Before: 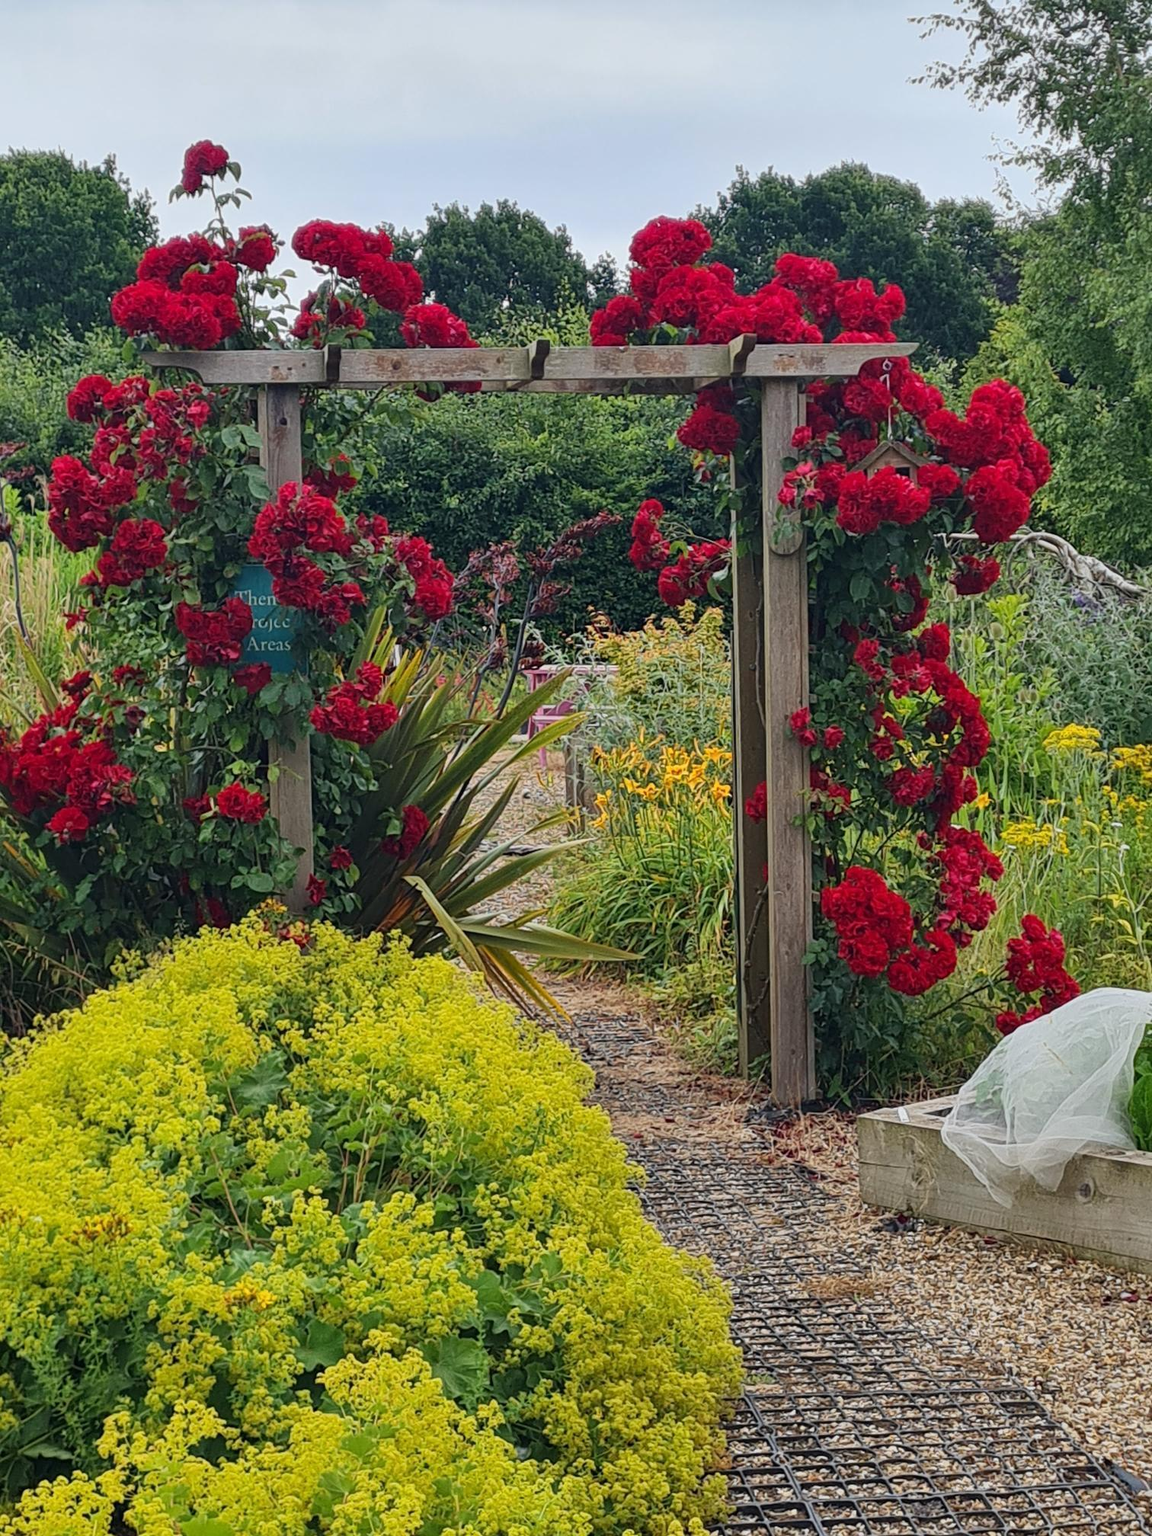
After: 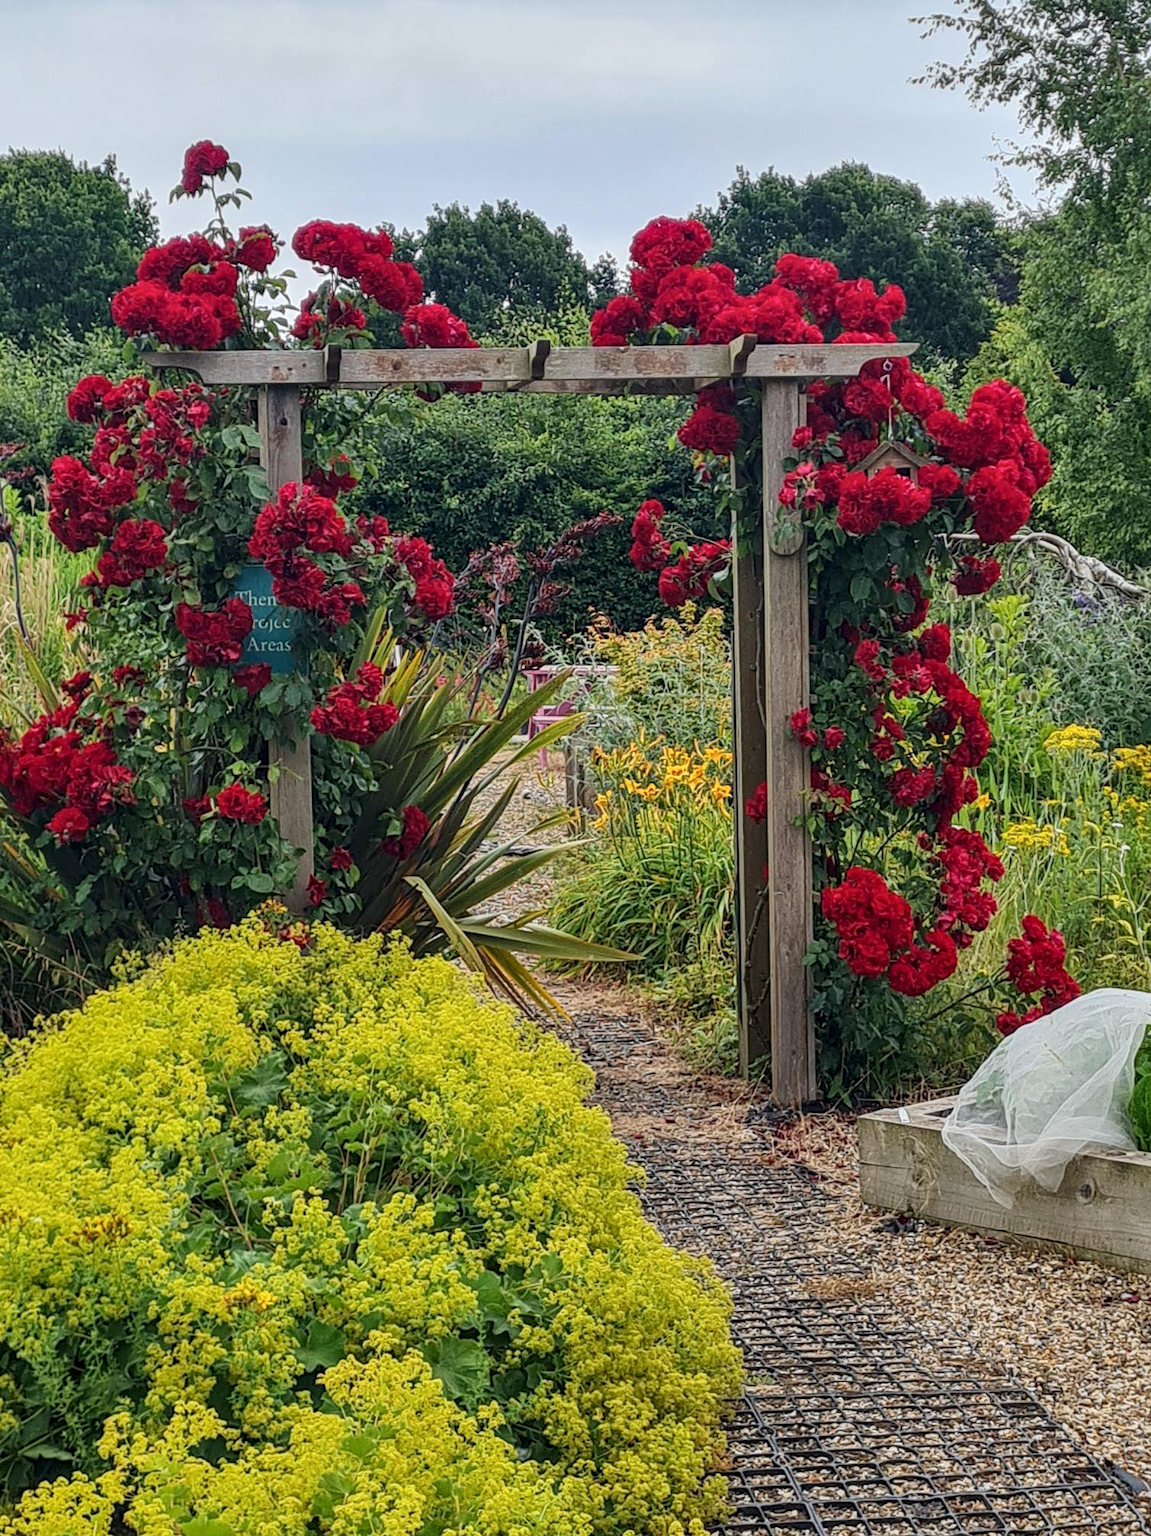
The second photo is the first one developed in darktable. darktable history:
crop and rotate: left 0.126%
local contrast: detail 130%
